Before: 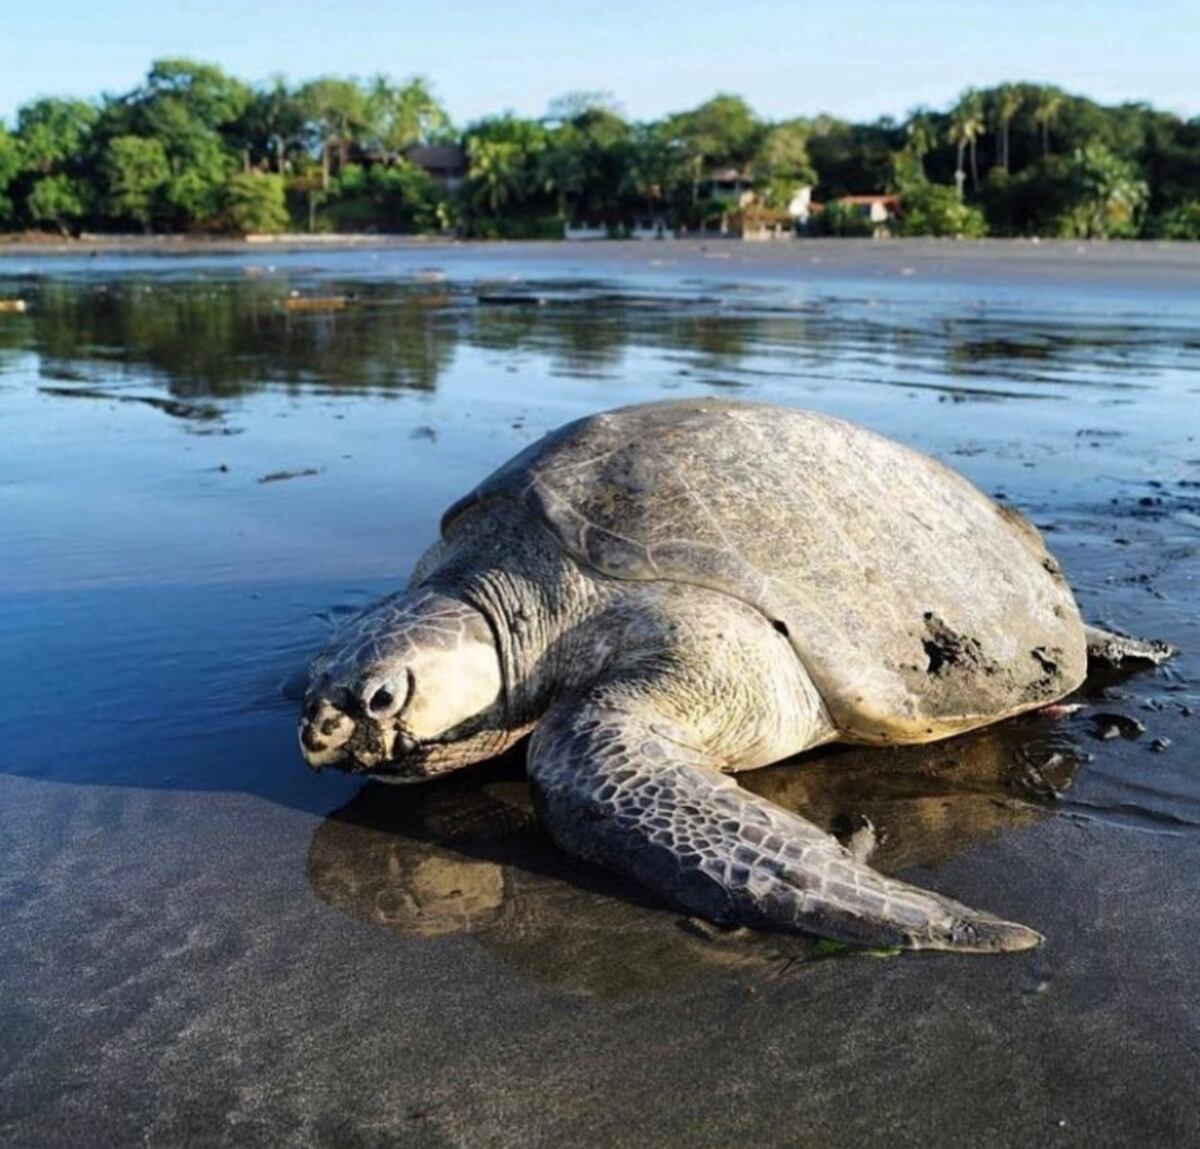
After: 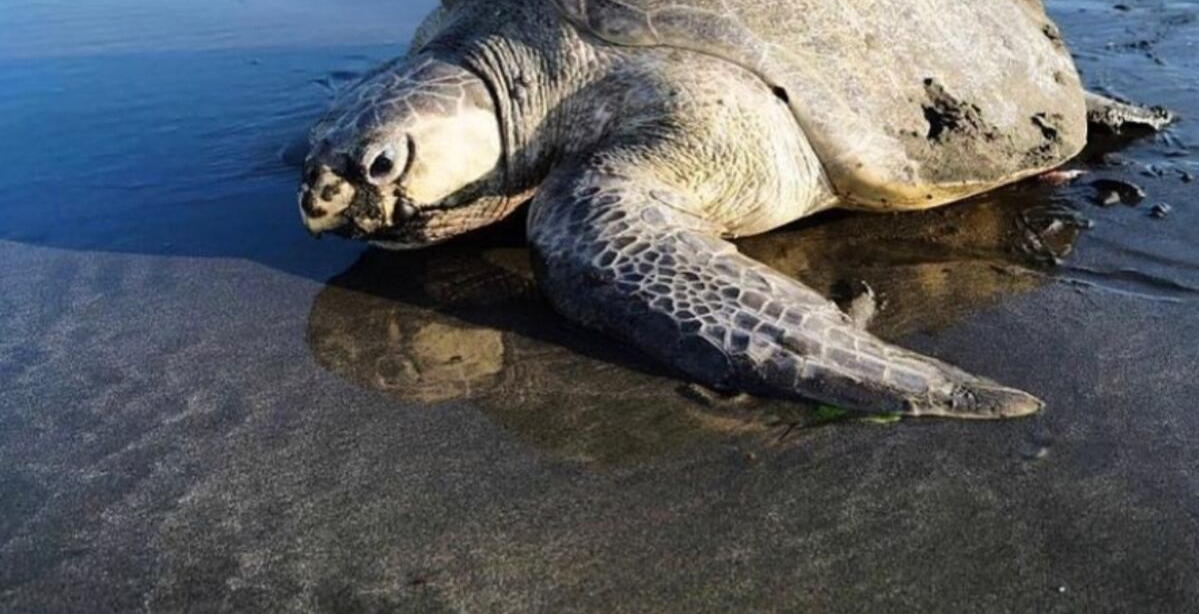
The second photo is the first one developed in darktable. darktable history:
crop and rotate: top 46.539%, right 0.052%
